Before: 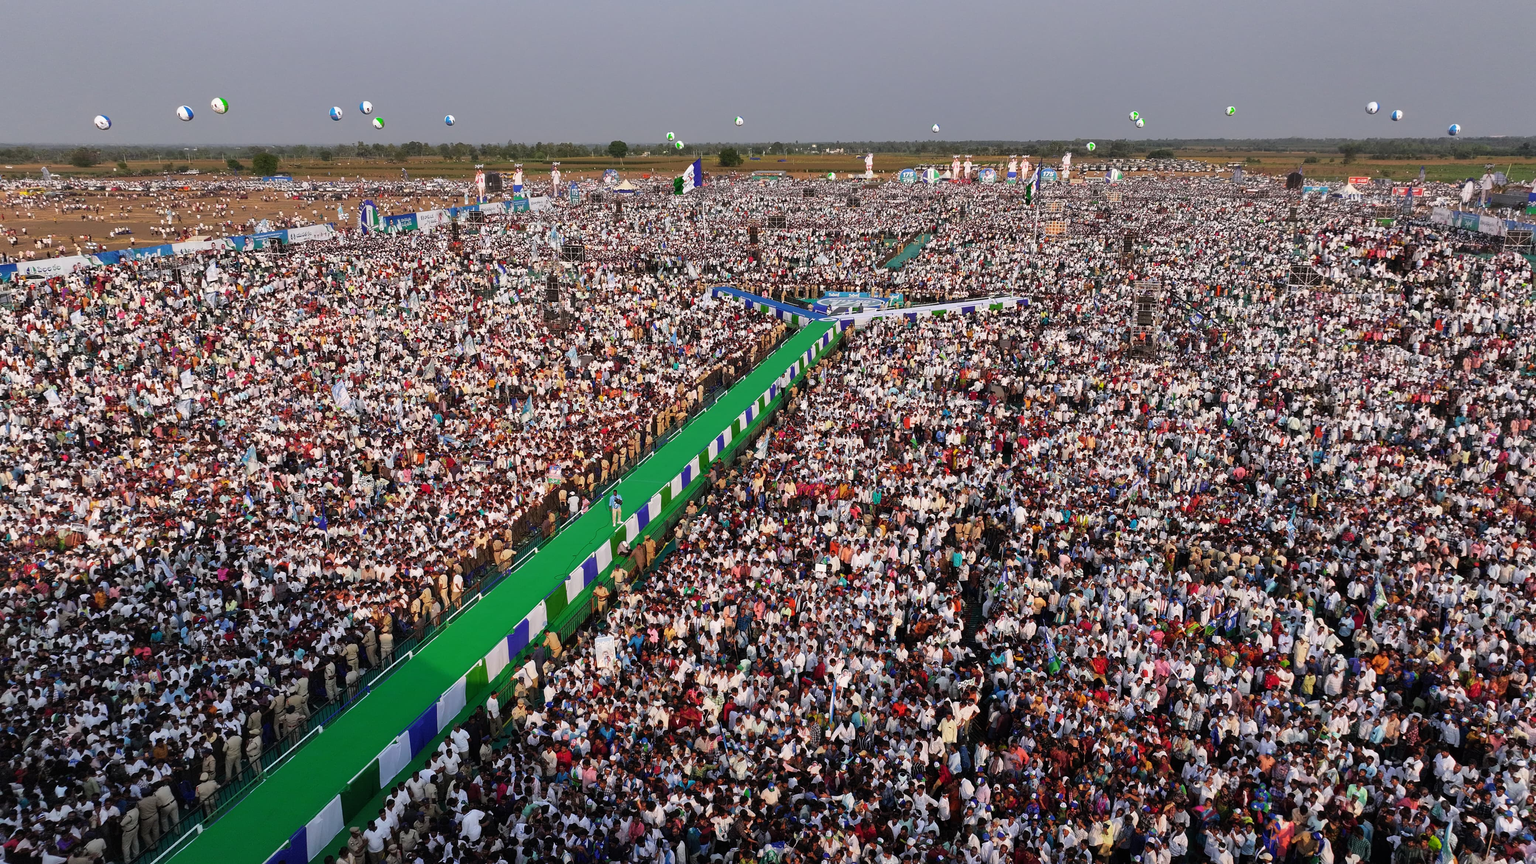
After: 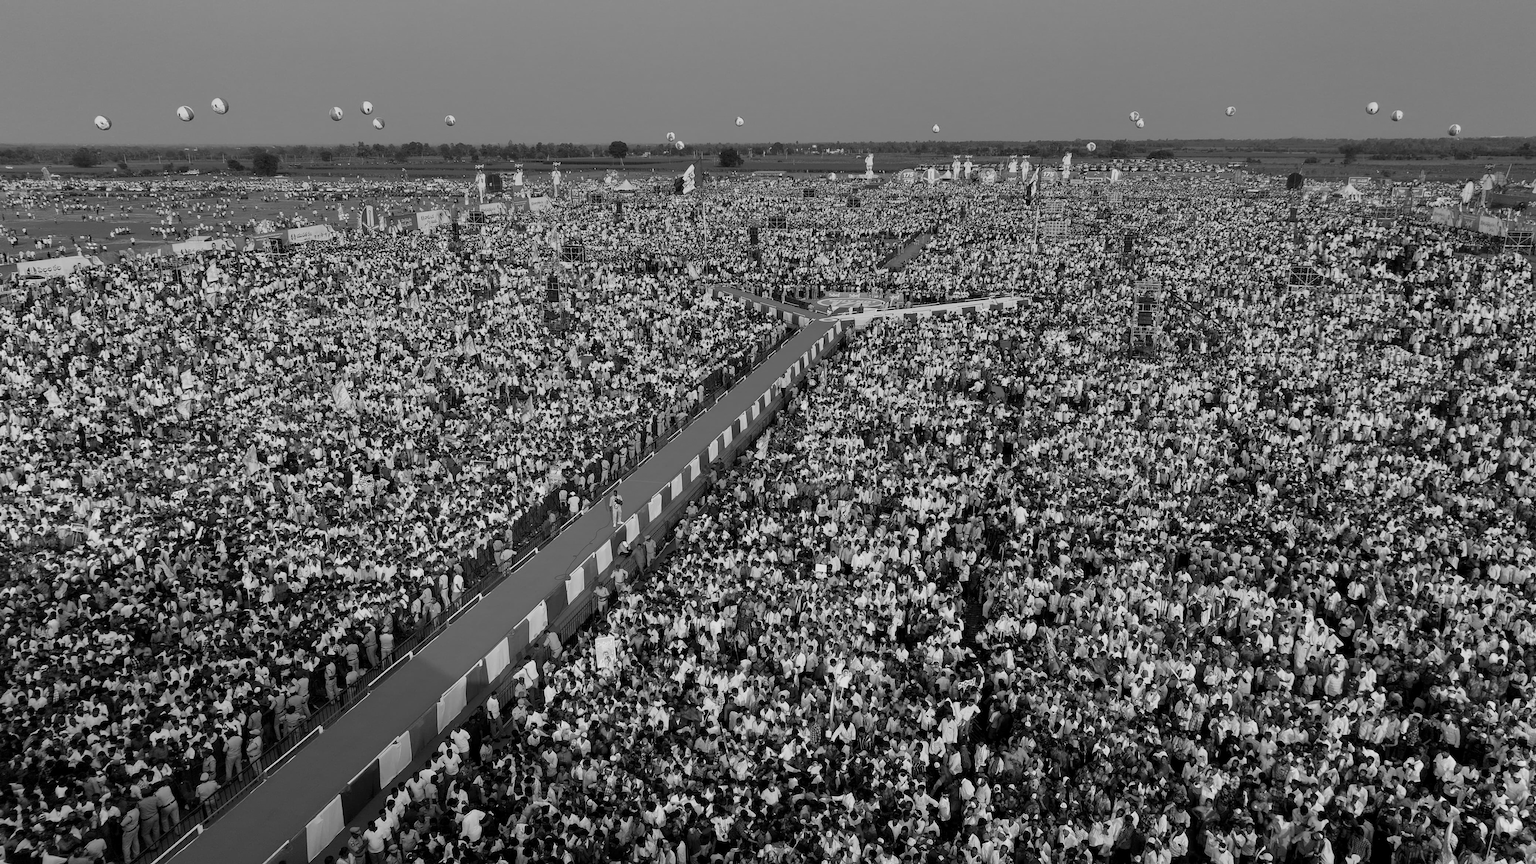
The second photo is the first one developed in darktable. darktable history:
color calibration: output gray [0.22, 0.42, 0.37, 0], gray › normalize channels true, illuminant same as pipeline (D50), adaptation XYZ, x 0.346, y 0.359, gamut compression 0
levels: levels [0.018, 0.493, 1]
graduated density: on, module defaults
